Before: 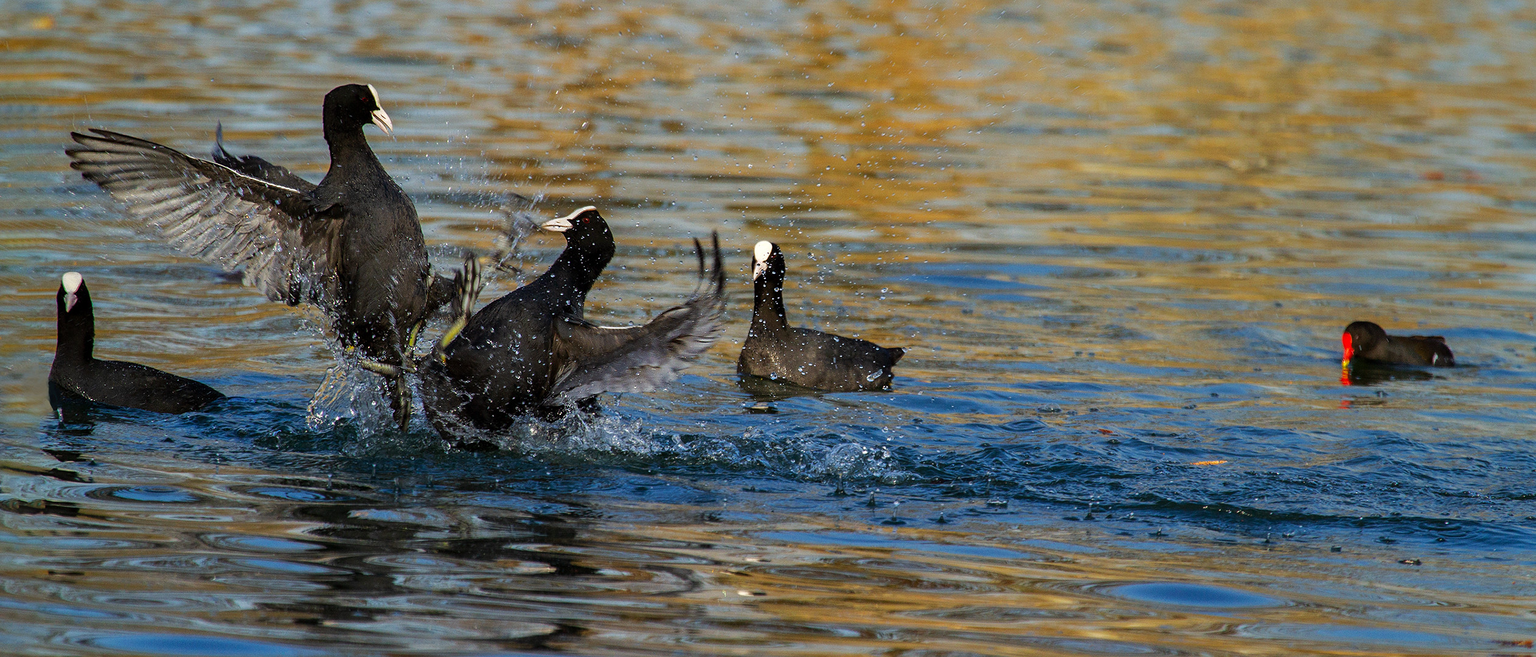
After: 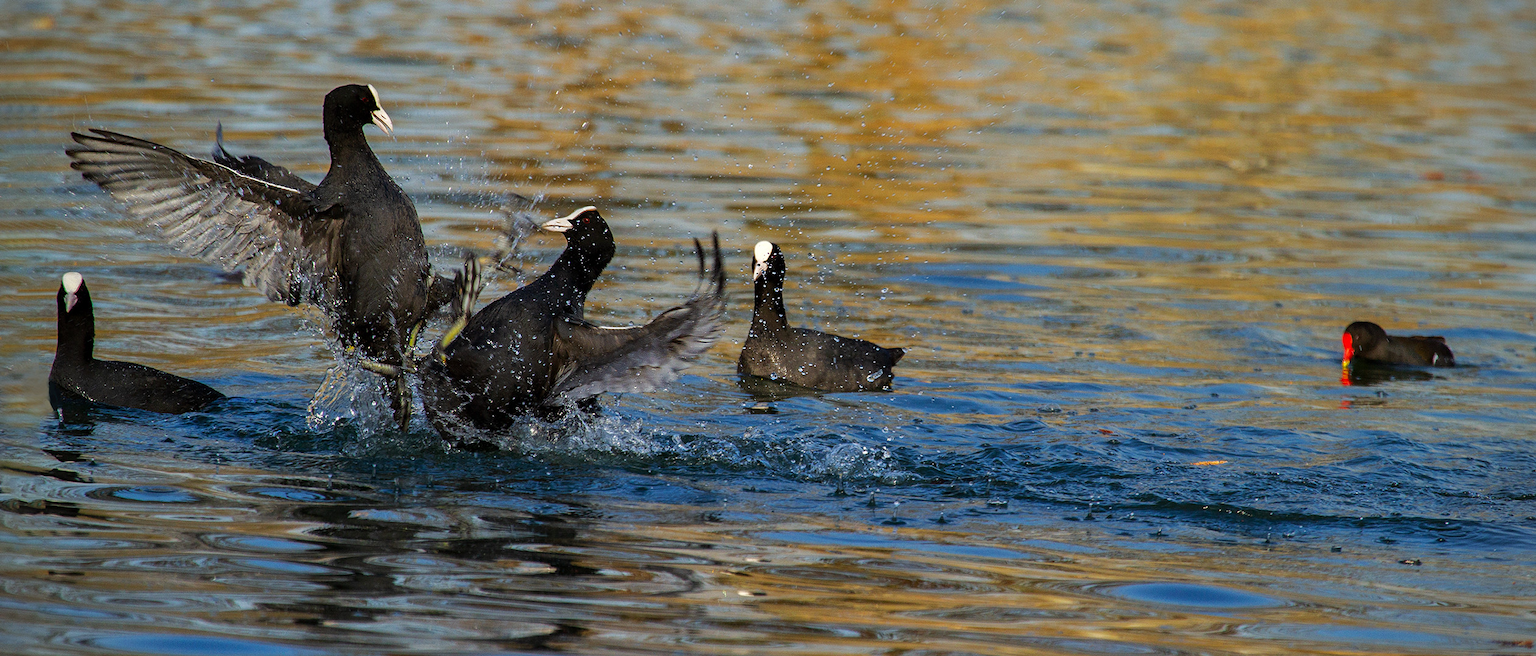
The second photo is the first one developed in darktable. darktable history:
vignetting: fall-off start 89.38%, fall-off radius 44.47%, width/height ratio 1.162, unbound false
